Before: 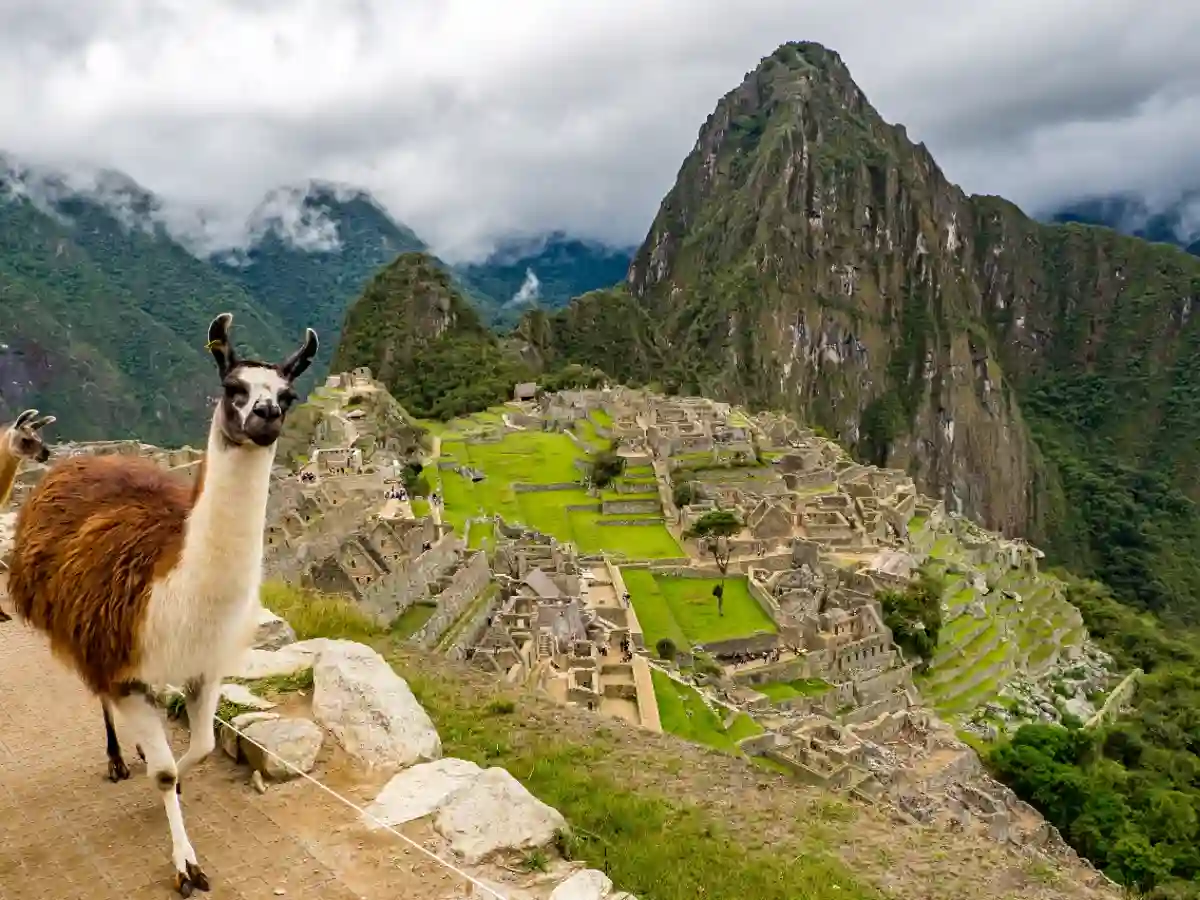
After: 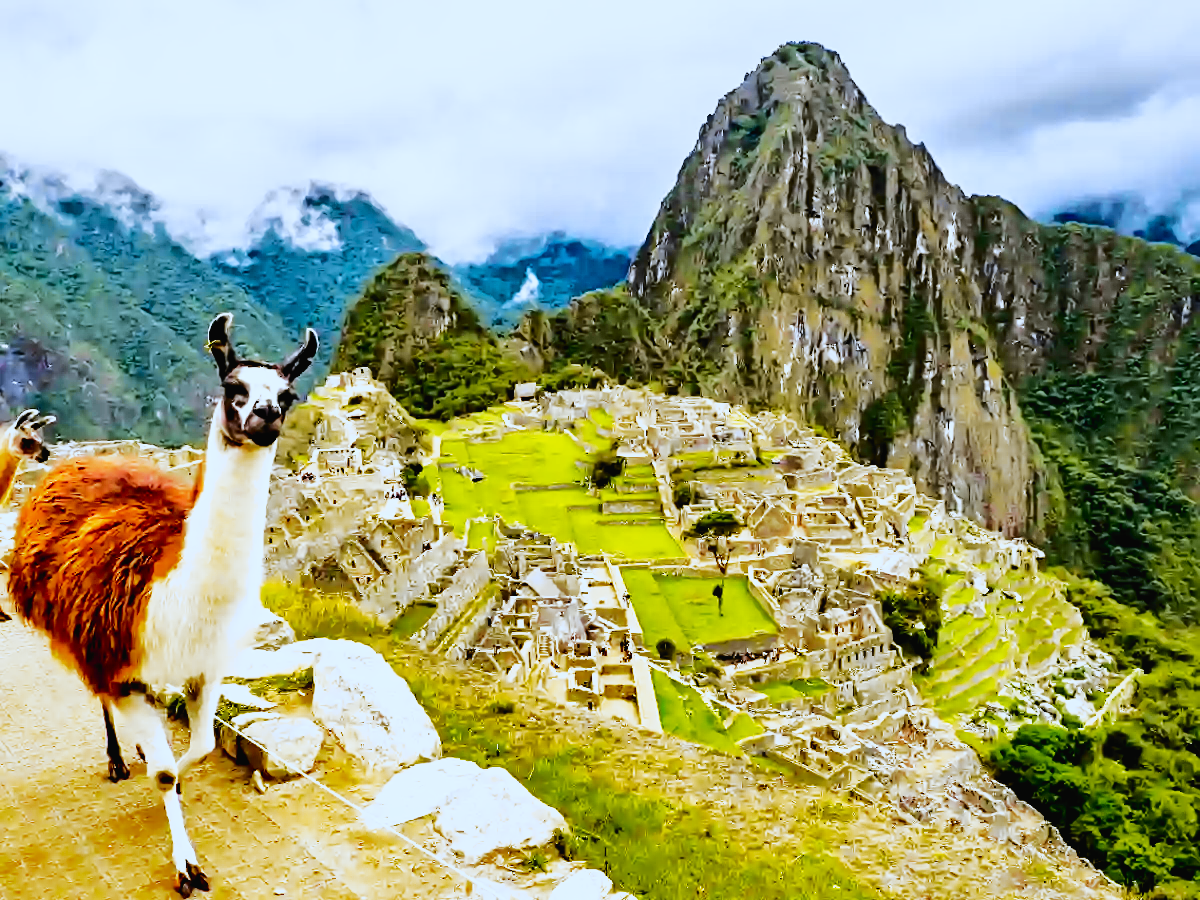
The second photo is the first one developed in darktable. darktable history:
exposure: black level correction 0.004, exposure 0.014 EV, compensate highlight preservation false
shadows and highlights: shadows 40, highlights -60
color correction: highlights a* -2.24, highlights b* -18.1
sharpen: amount 0.2
contrast equalizer: y [[0.535, 0.543, 0.548, 0.548, 0.542, 0.532], [0.5 ×6], [0.5 ×6], [0 ×6], [0 ×6]]
base curve: curves: ch0 [(0, 0) (0.007, 0.004) (0.027, 0.03) (0.046, 0.07) (0.207, 0.54) (0.442, 0.872) (0.673, 0.972) (1, 1)], preserve colors none
tone curve: curves: ch0 [(0, 0.01) (0.097, 0.07) (0.204, 0.173) (0.447, 0.517) (0.539, 0.624) (0.733, 0.791) (0.879, 0.898) (1, 0.98)]; ch1 [(0, 0) (0.393, 0.415) (0.447, 0.448) (0.485, 0.494) (0.523, 0.509) (0.545, 0.544) (0.574, 0.578) (0.648, 0.674) (1, 1)]; ch2 [(0, 0) (0.369, 0.388) (0.449, 0.431) (0.499, 0.5) (0.521, 0.517) (0.53, 0.54) (0.564, 0.569) (0.674, 0.735) (1, 1)], color space Lab, independent channels, preserve colors none
